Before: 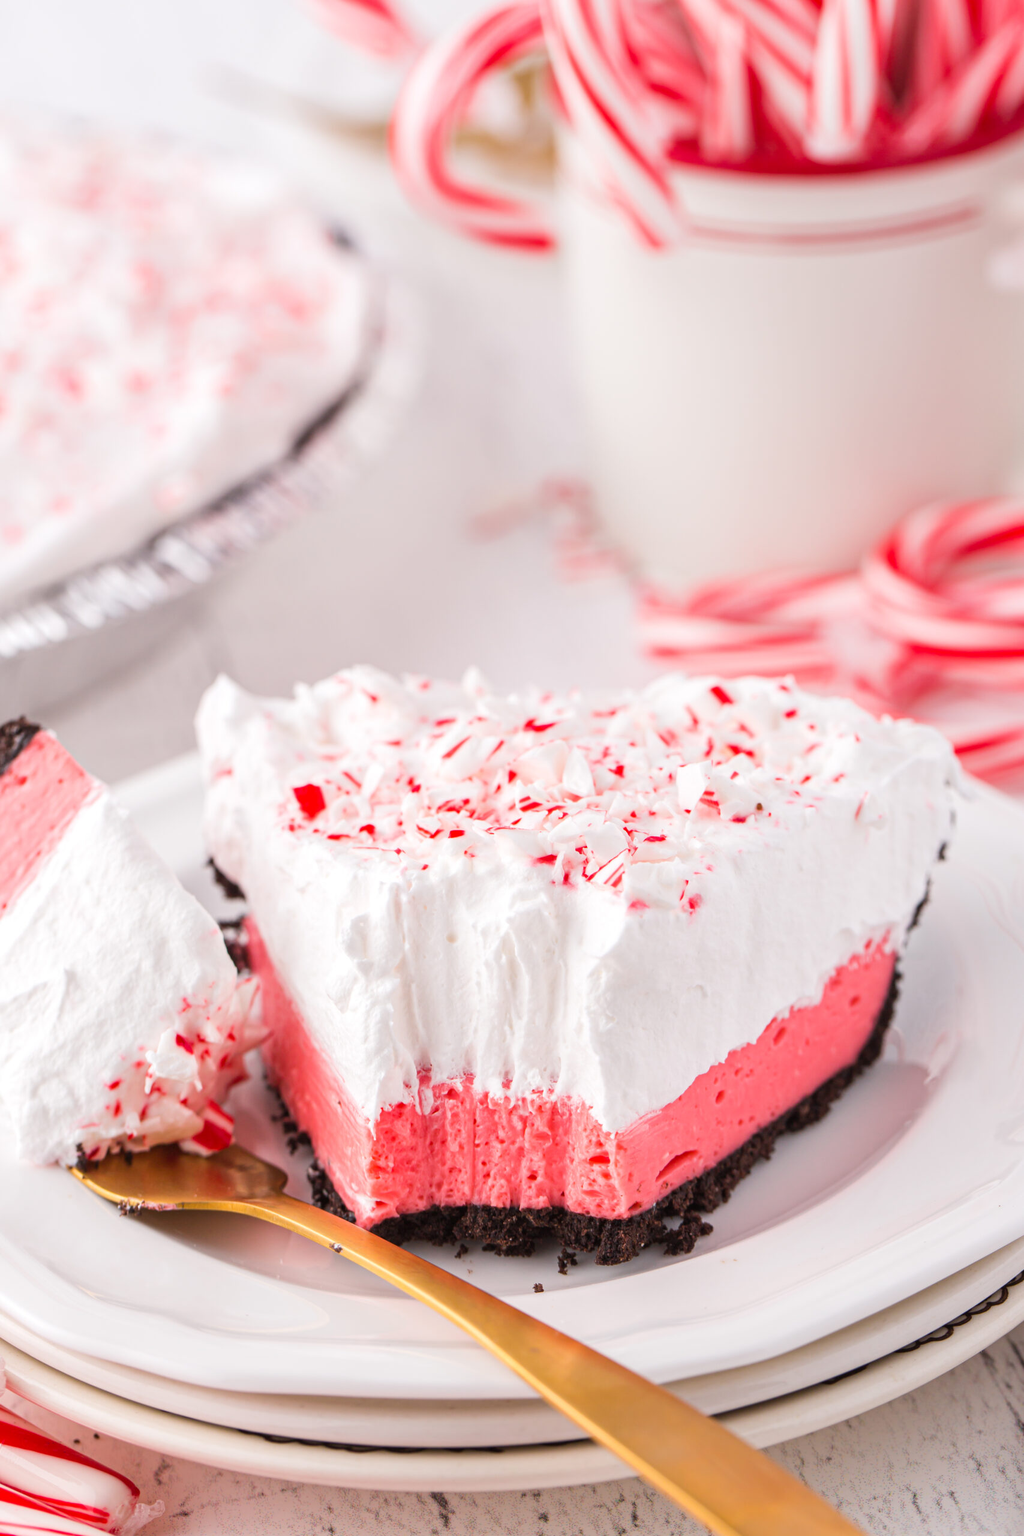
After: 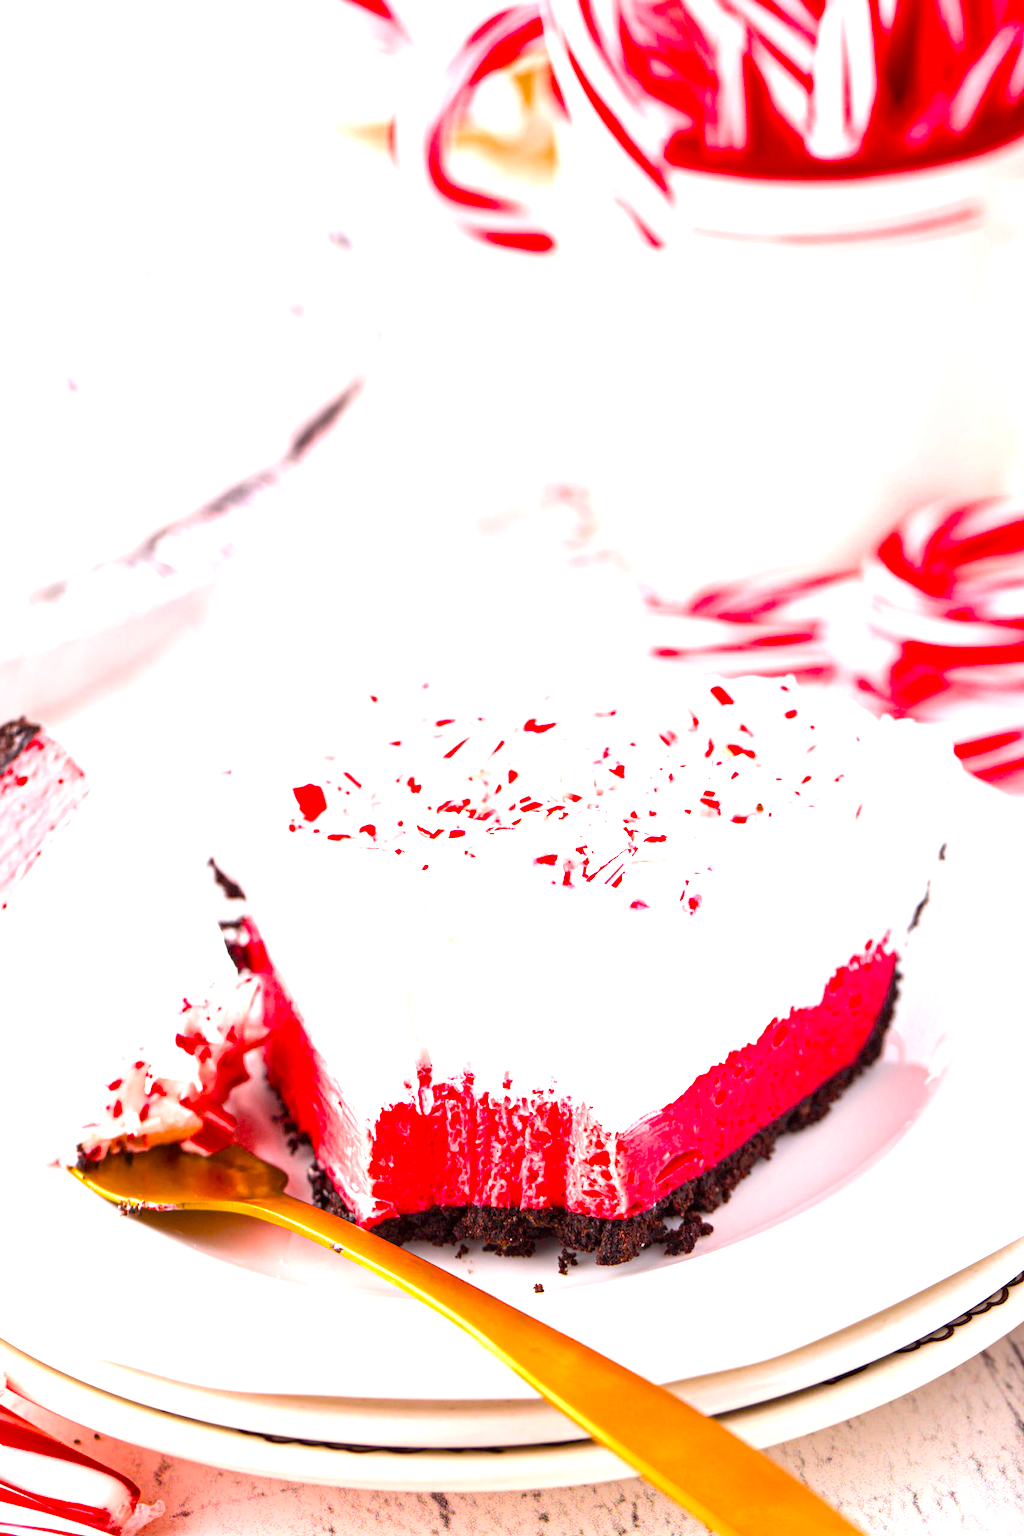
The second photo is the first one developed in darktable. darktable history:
exposure: black level correction 0, exposure 1.199 EV, compensate highlight preservation false
color balance rgb: shadows lift › chroma 3.131%, shadows lift › hue 280.72°, global offset › luminance -0.501%, perceptual saturation grading › global saturation 29.955%, global vibrance 16.7%, saturation formula JzAzBz (2021)
